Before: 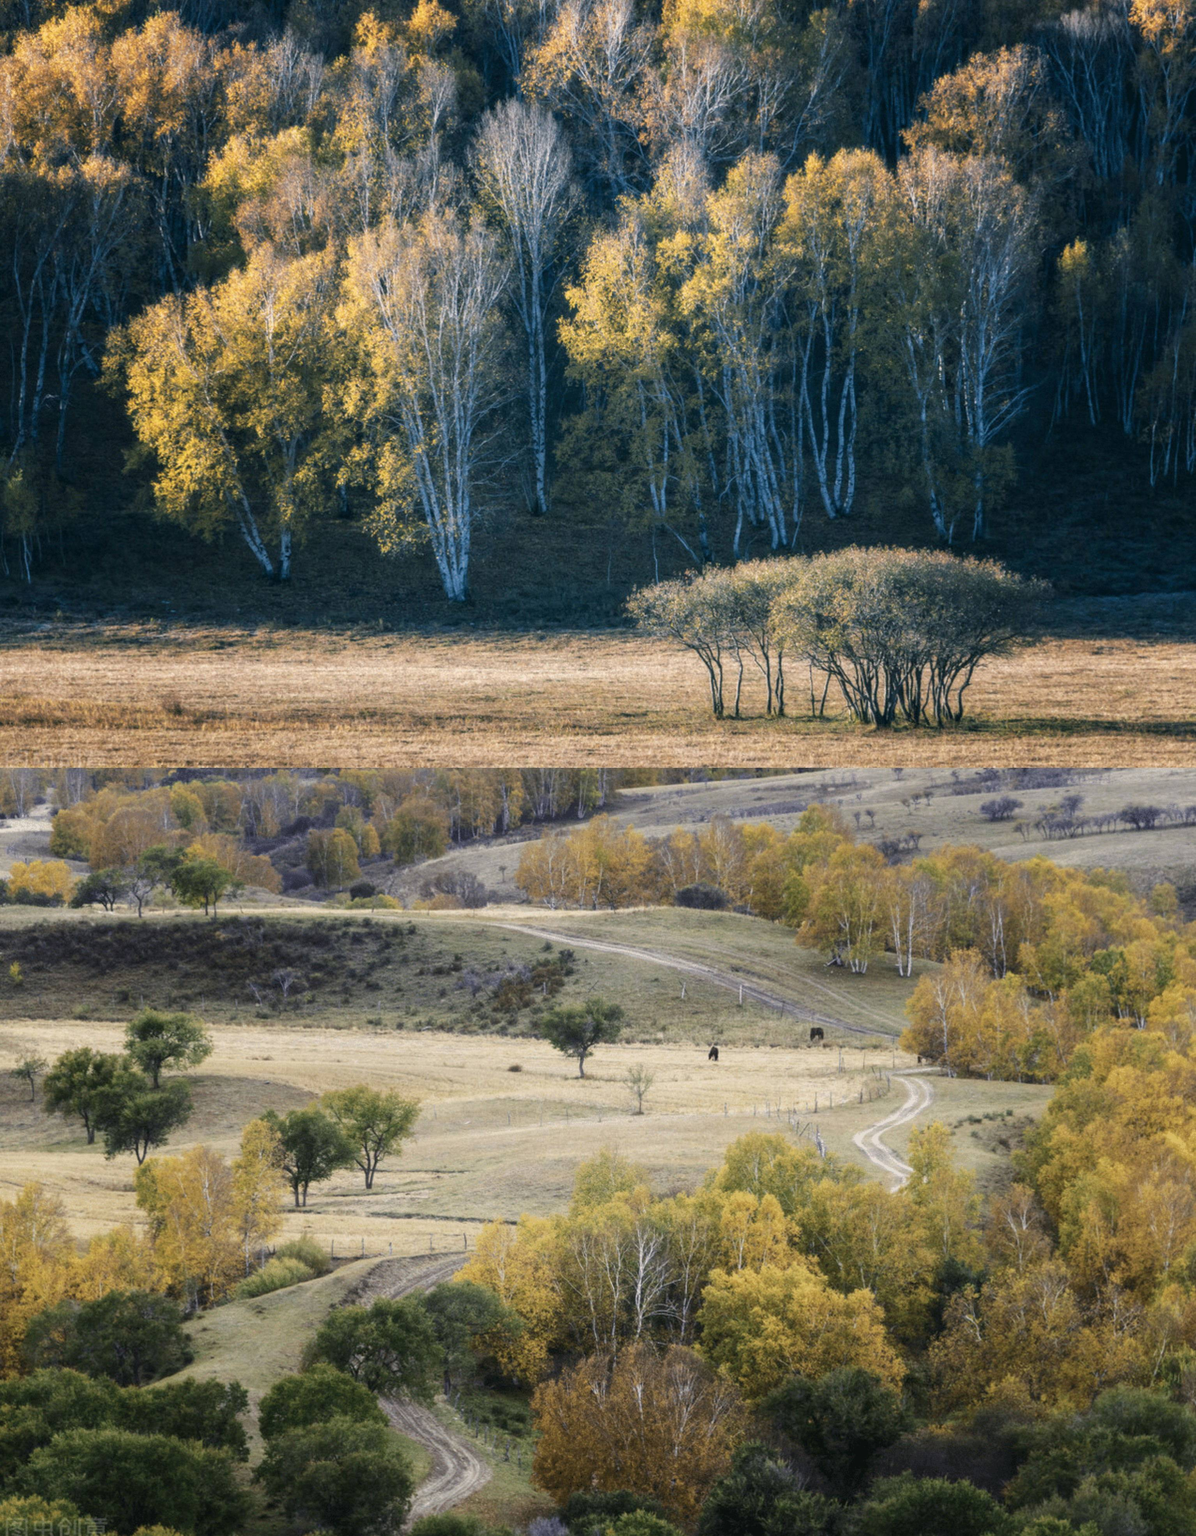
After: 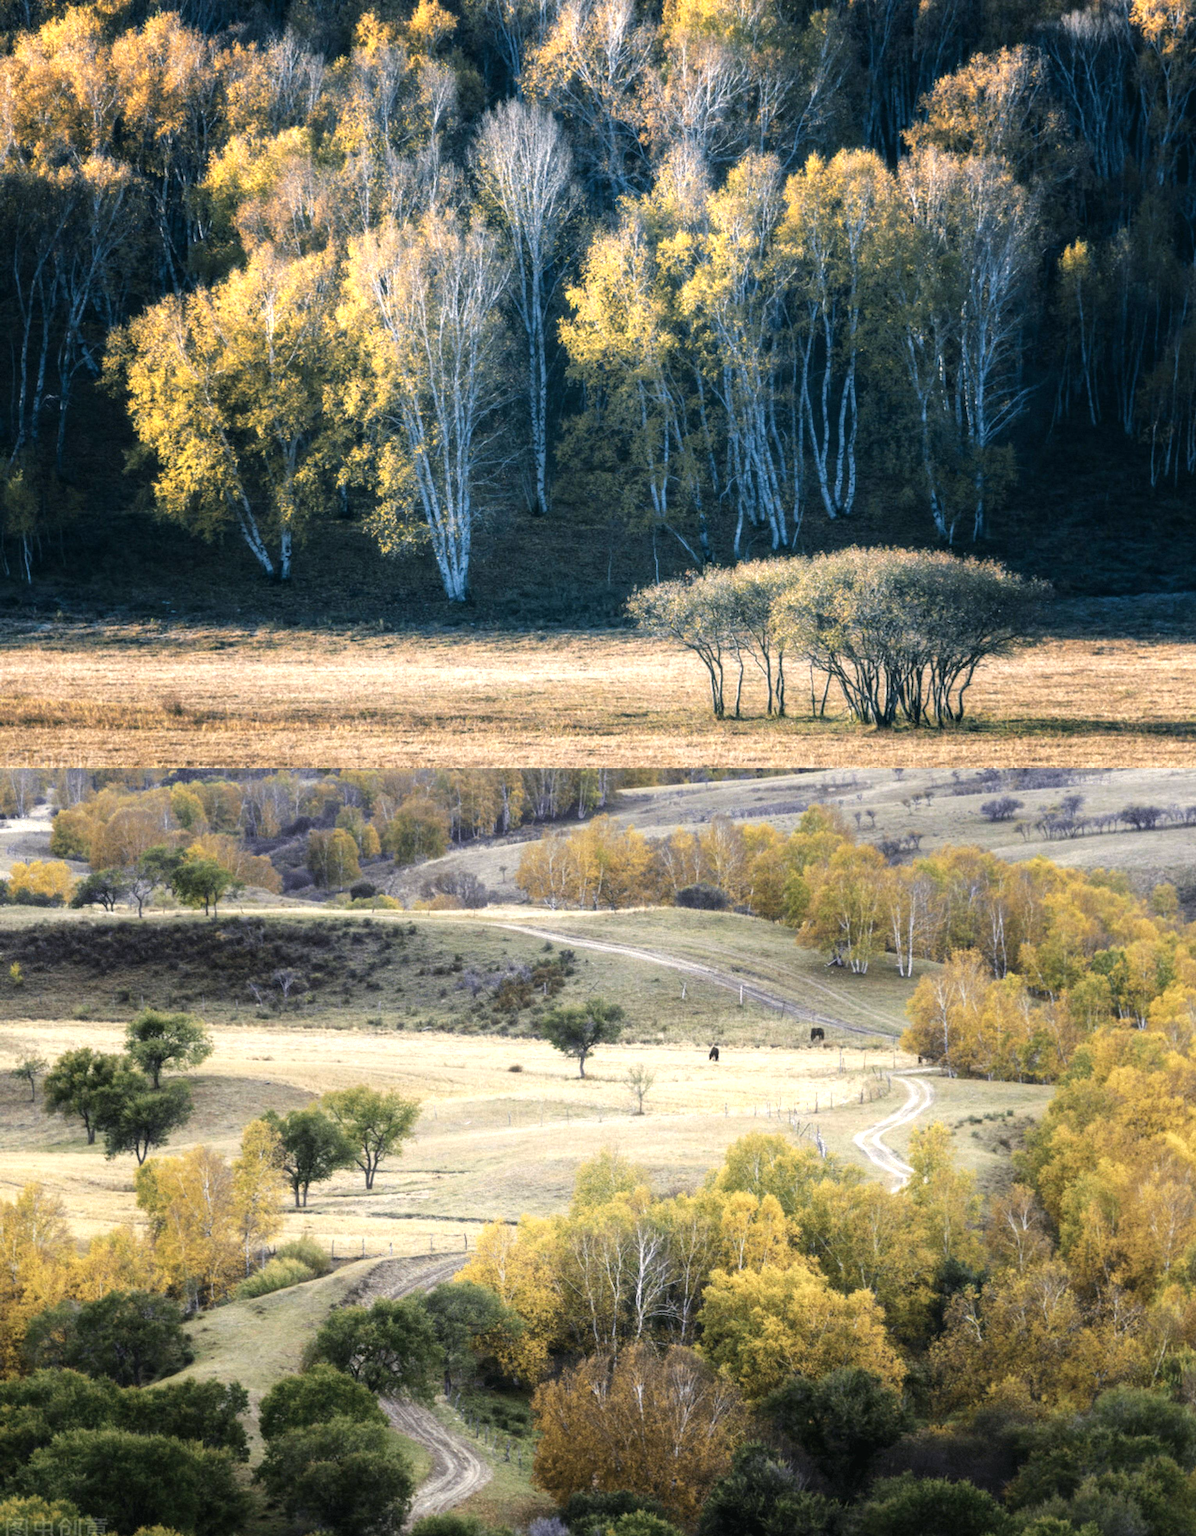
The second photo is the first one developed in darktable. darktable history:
tone equalizer: -8 EV -0.778 EV, -7 EV -0.738 EV, -6 EV -0.605 EV, -5 EV -0.377 EV, -3 EV 0.39 EV, -2 EV 0.6 EV, -1 EV 0.685 EV, +0 EV 0.762 EV
